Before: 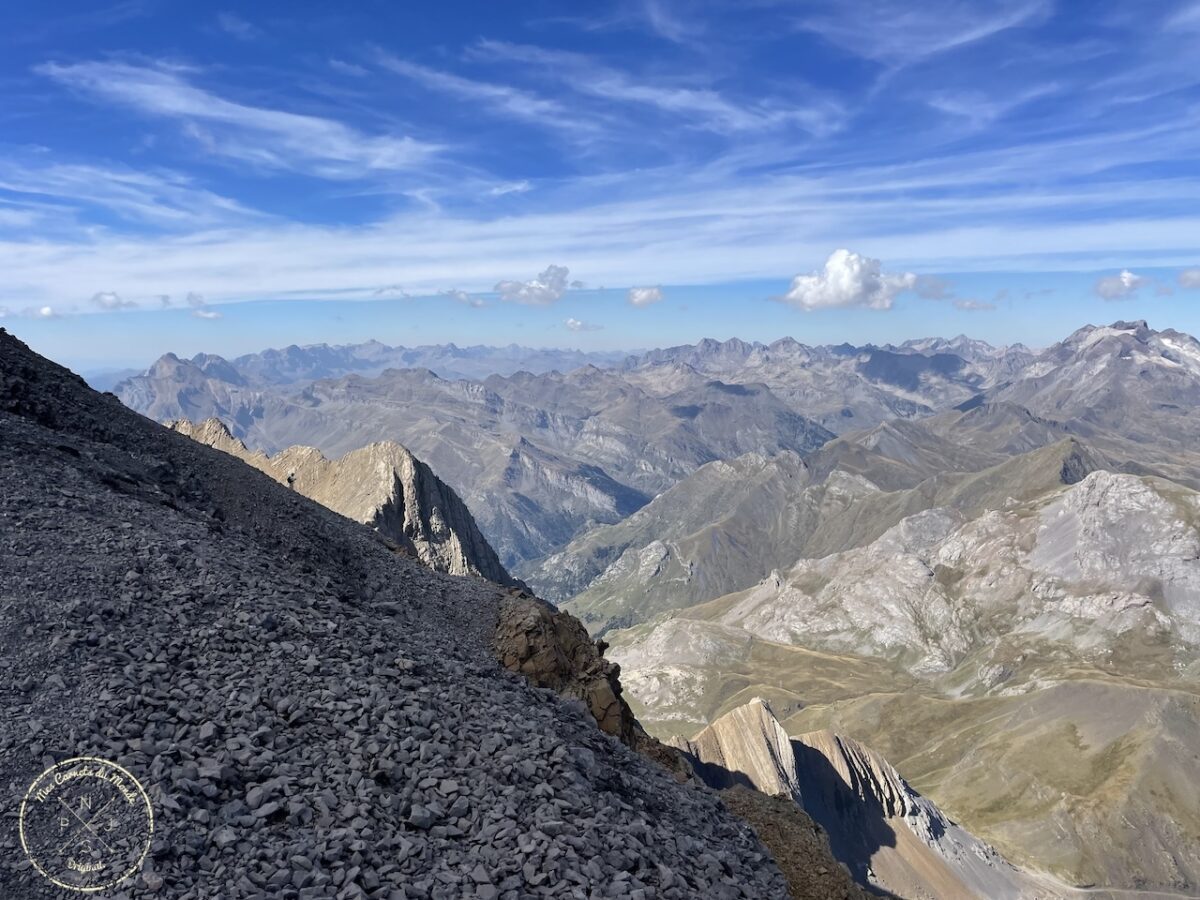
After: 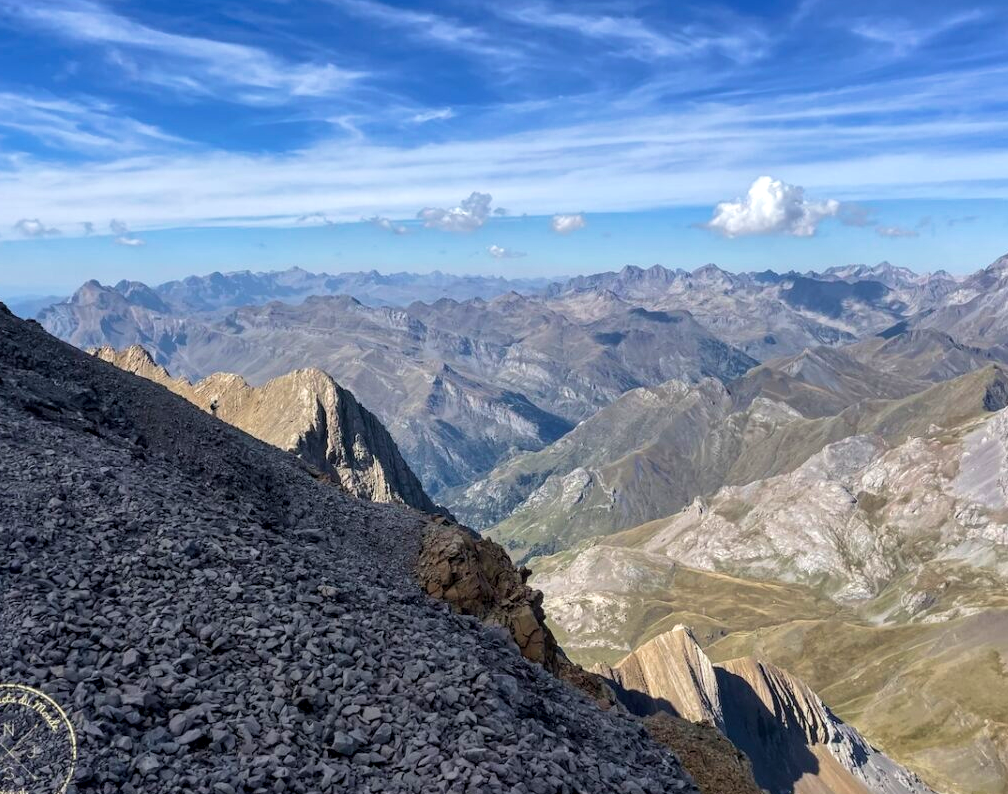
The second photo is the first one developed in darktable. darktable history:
crop: left 6.446%, top 8.188%, right 9.538%, bottom 3.548%
velvia: on, module defaults
local contrast: on, module defaults
